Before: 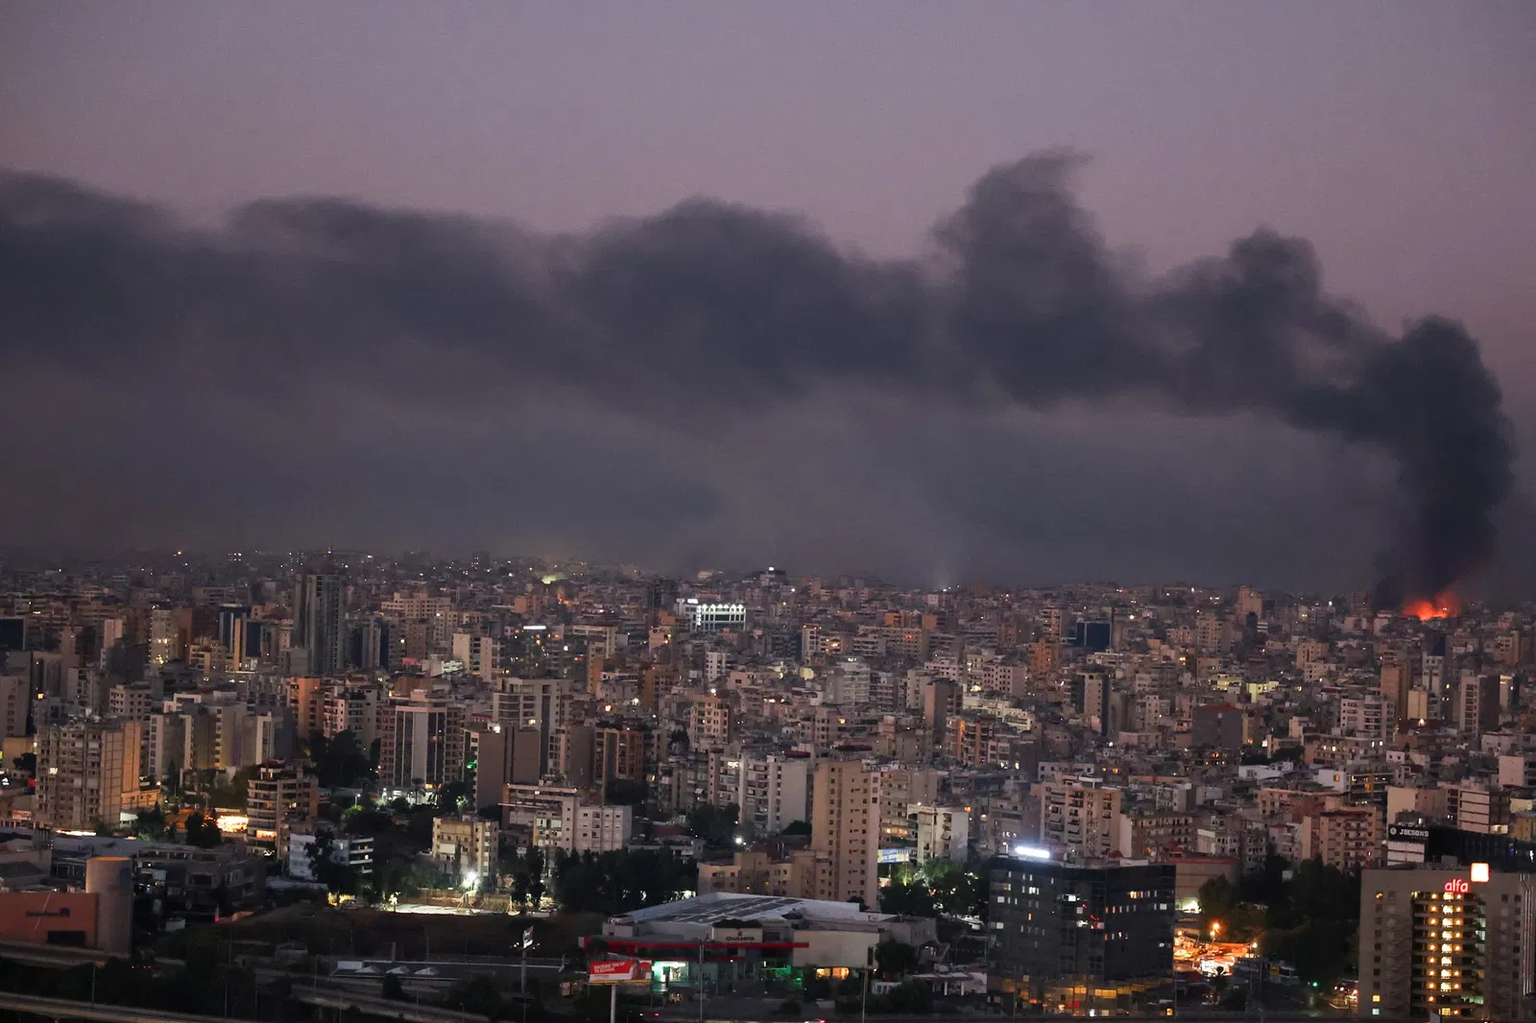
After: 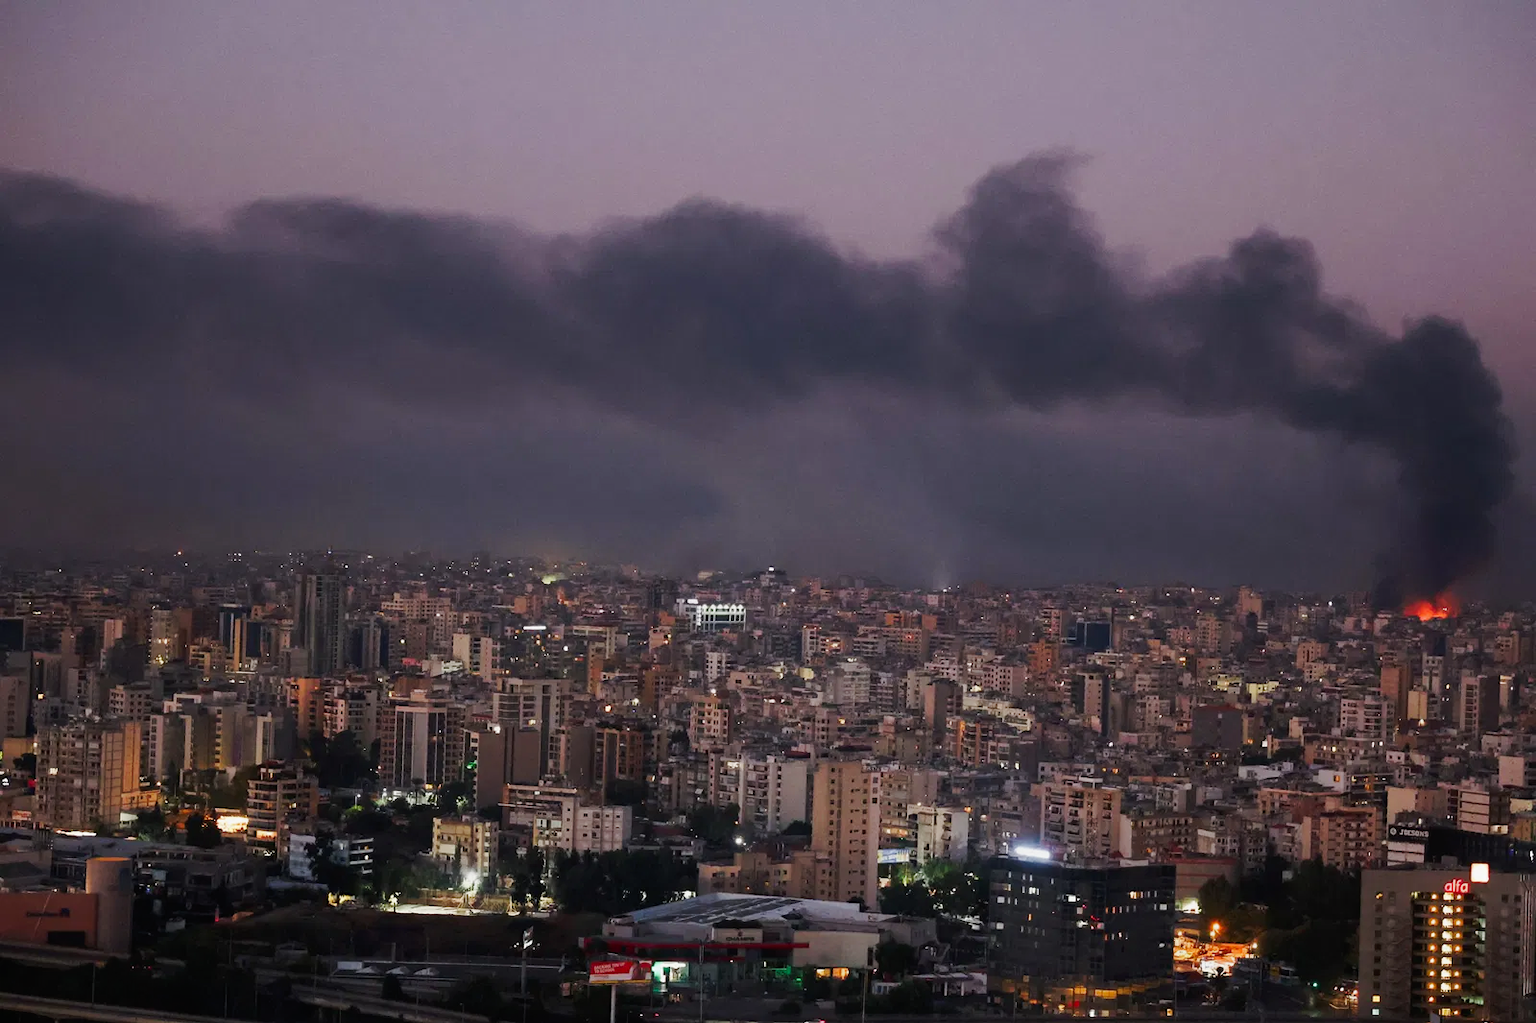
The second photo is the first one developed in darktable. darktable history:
contrast equalizer: octaves 7, y [[0.6 ×6], [0.55 ×6], [0 ×6], [0 ×6], [0 ×6]], mix -0.29
exposure: exposure 0.127 EV, compensate exposure bias true, compensate highlight preservation false
tone curve: curves: ch0 [(0, 0) (0.068, 0.031) (0.175, 0.132) (0.337, 0.304) (0.498, 0.511) (0.748, 0.762) (0.993, 0.954)]; ch1 [(0, 0) (0.294, 0.184) (0.359, 0.34) (0.362, 0.35) (0.43, 0.41) (0.476, 0.457) (0.499, 0.5) (0.529, 0.523) (0.677, 0.762) (1, 1)]; ch2 [(0, 0) (0.431, 0.419) (0.495, 0.502) (0.524, 0.534) (0.557, 0.56) (0.634, 0.654) (0.728, 0.722) (1, 1)], preserve colors none
